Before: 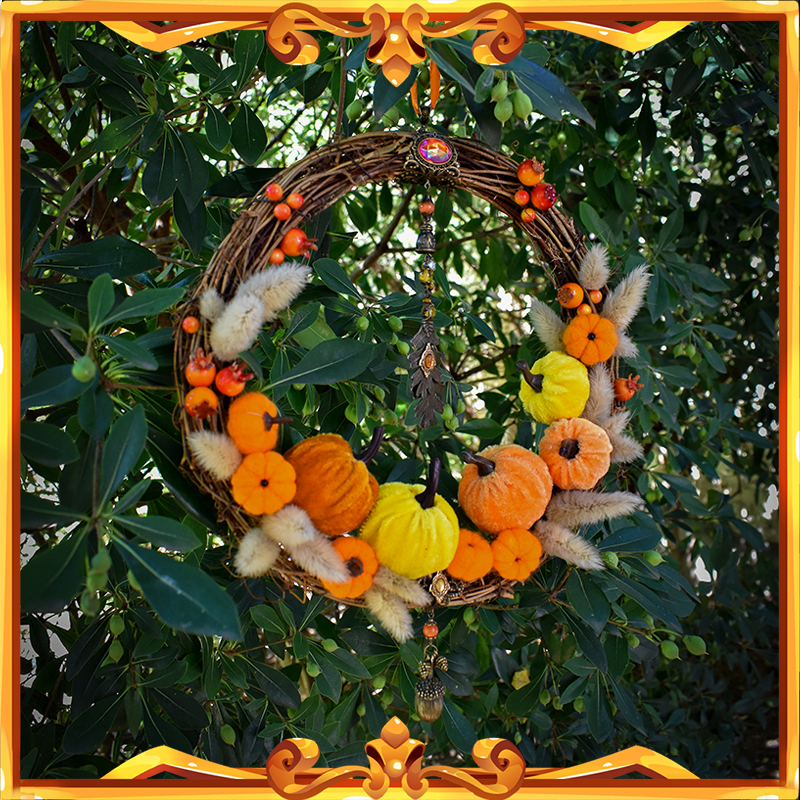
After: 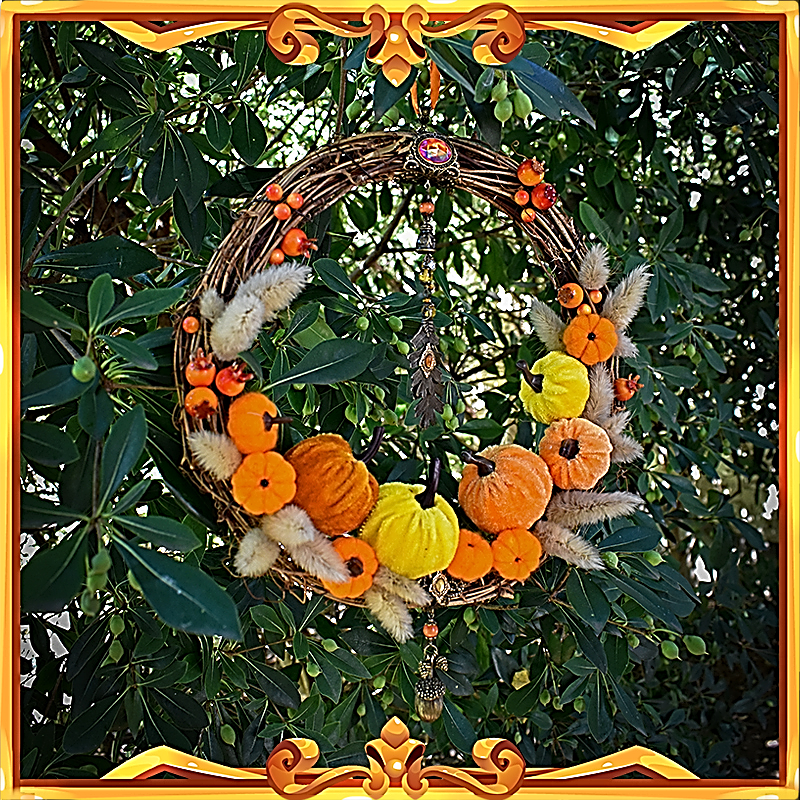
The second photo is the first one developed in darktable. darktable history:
tone equalizer: on, module defaults
shadows and highlights: radius 93.07, shadows -14.46, white point adjustment 0.23, highlights 31.48, compress 48.23%, highlights color adjustment 52.79%, soften with gaussian
sharpen: amount 2
